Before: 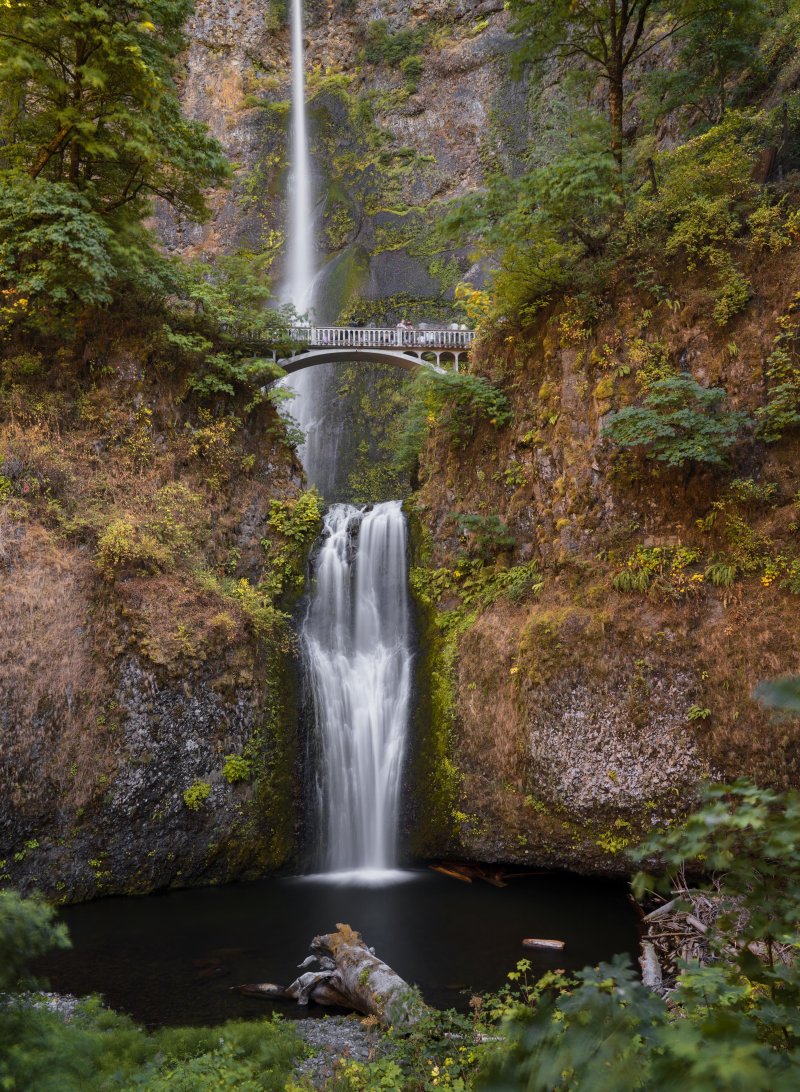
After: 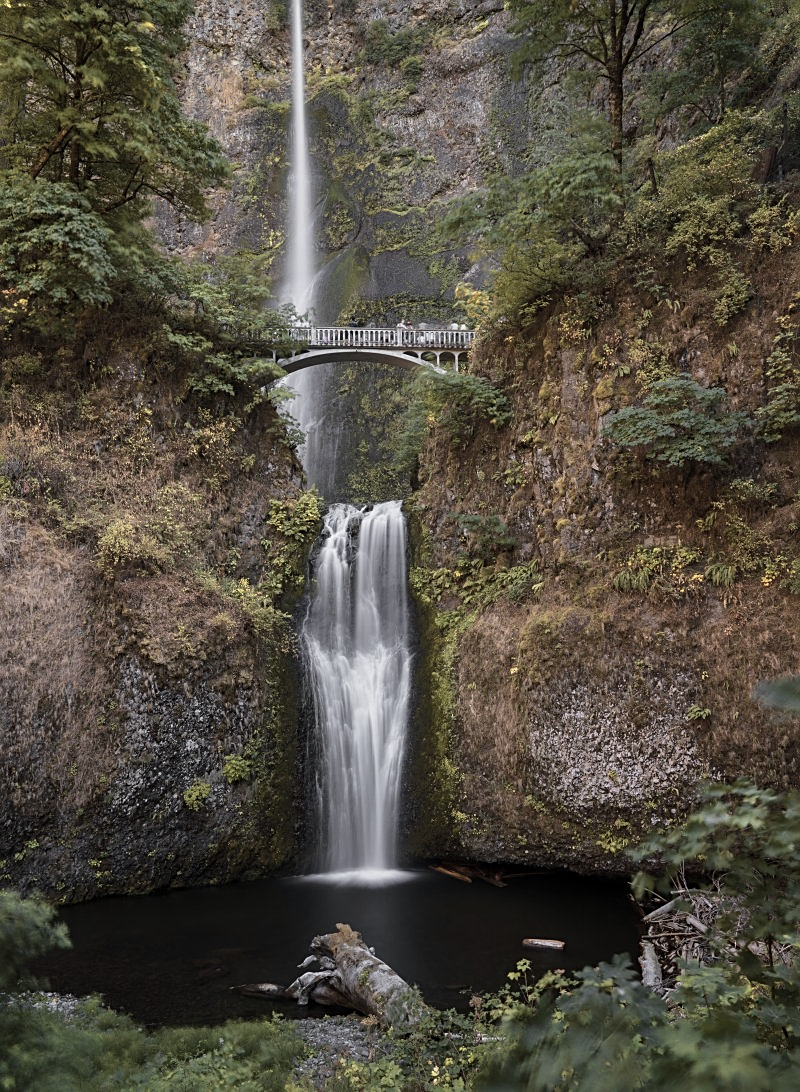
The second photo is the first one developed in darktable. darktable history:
color correction: saturation 0.57
sharpen: on, module defaults
